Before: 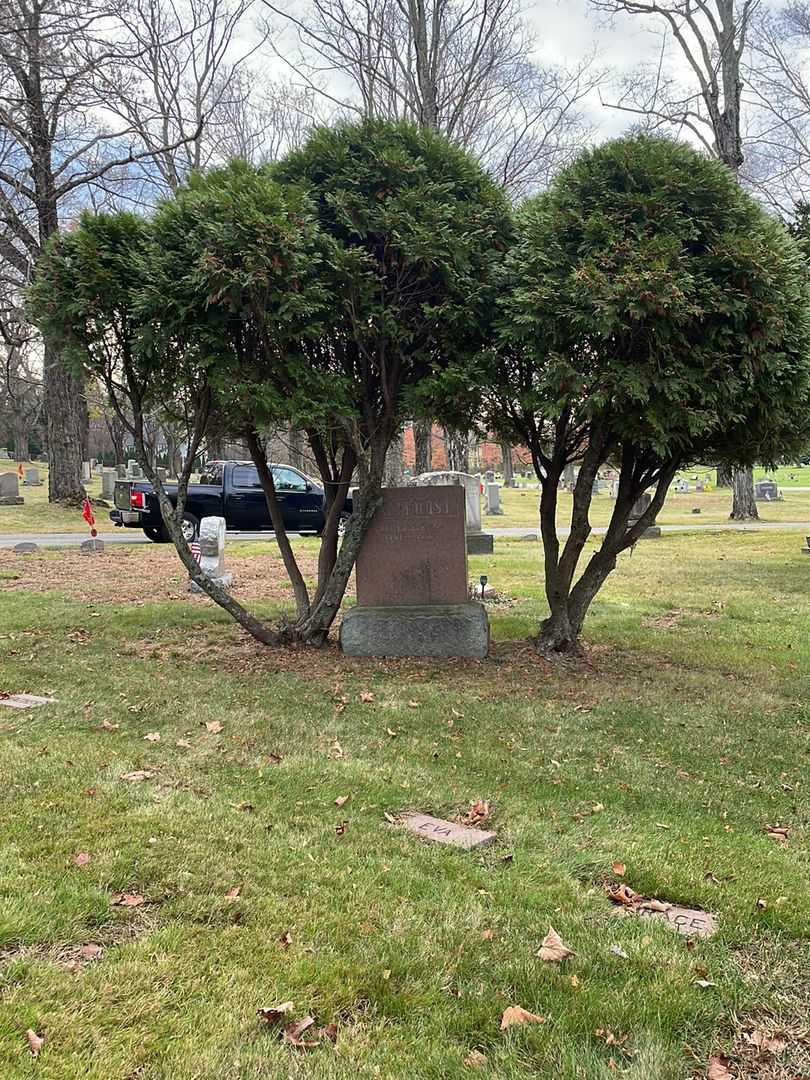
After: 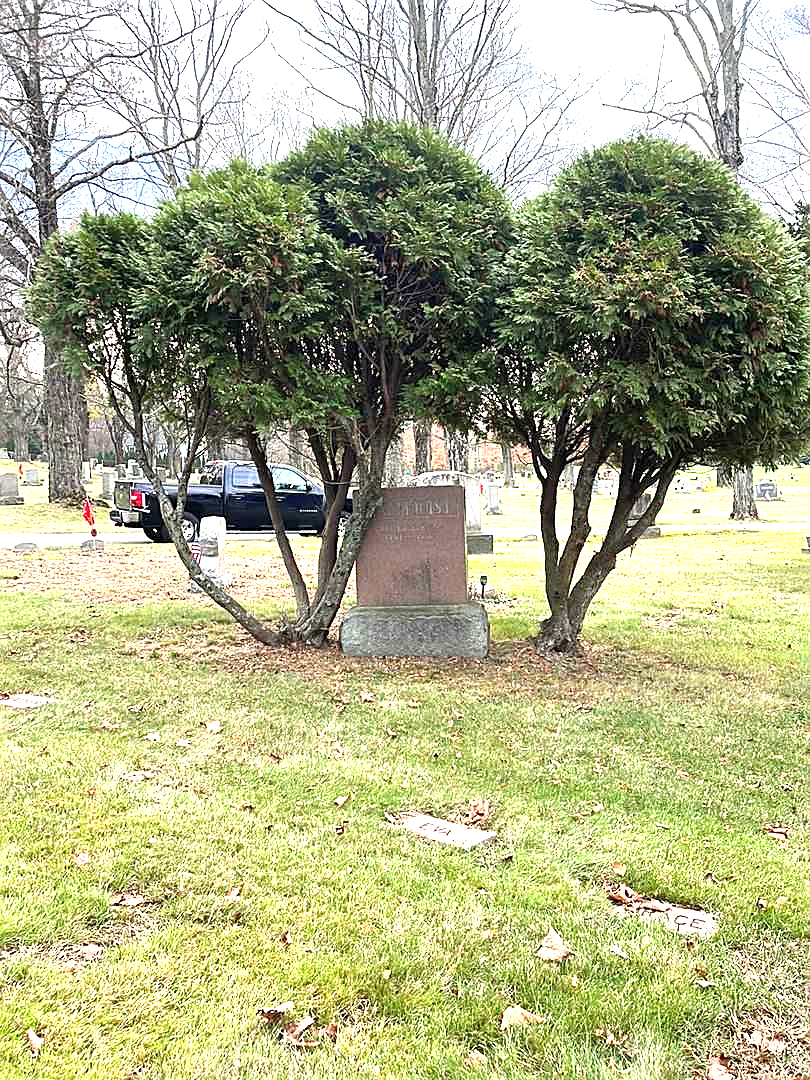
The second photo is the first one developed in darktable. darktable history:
sharpen: on, module defaults
exposure: exposure 1.5 EV, compensate highlight preservation false
